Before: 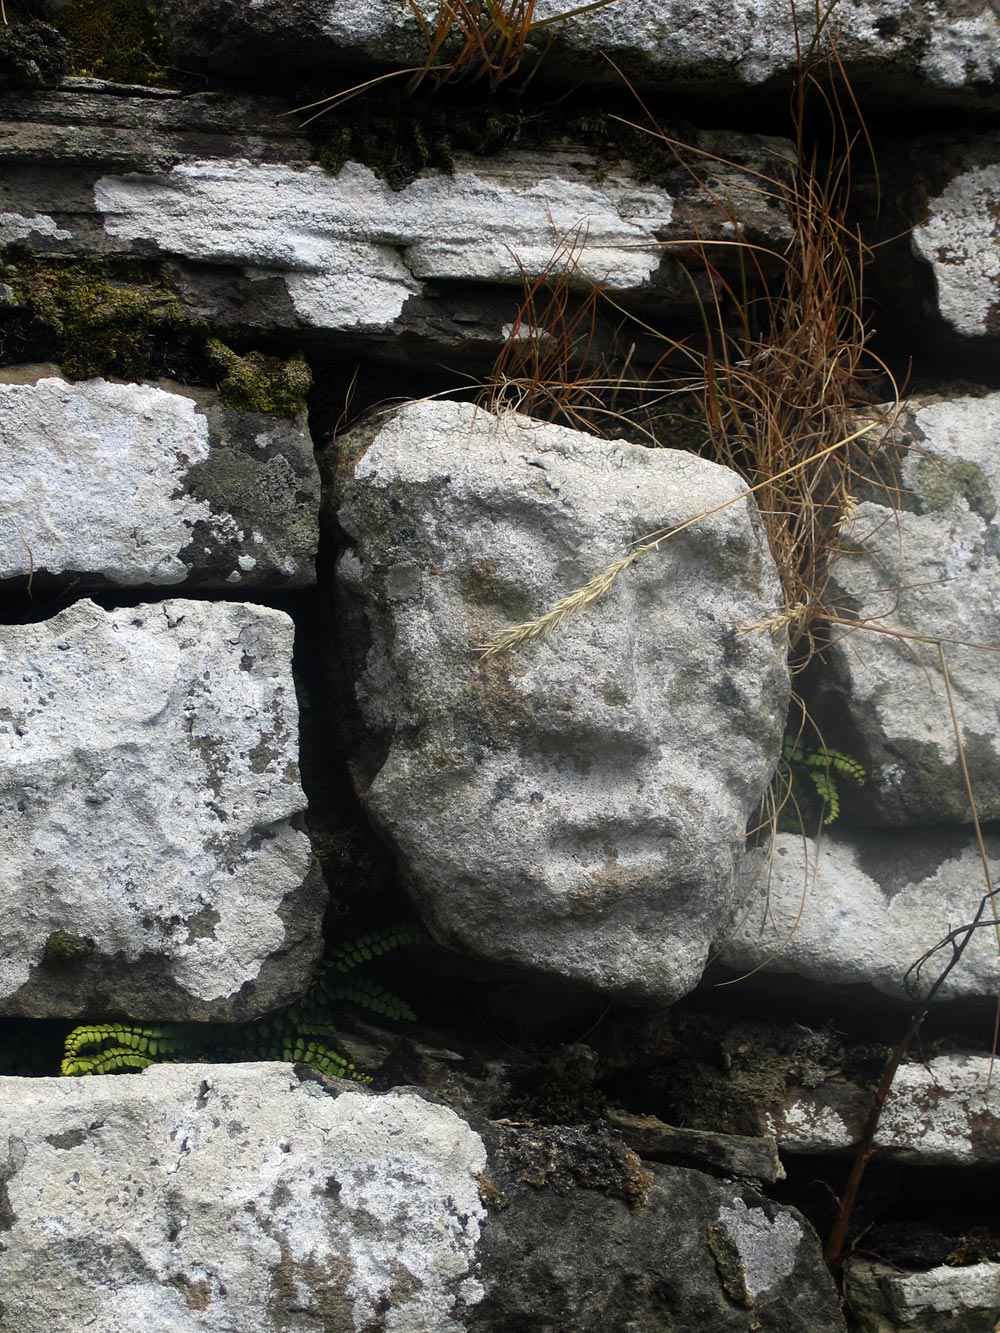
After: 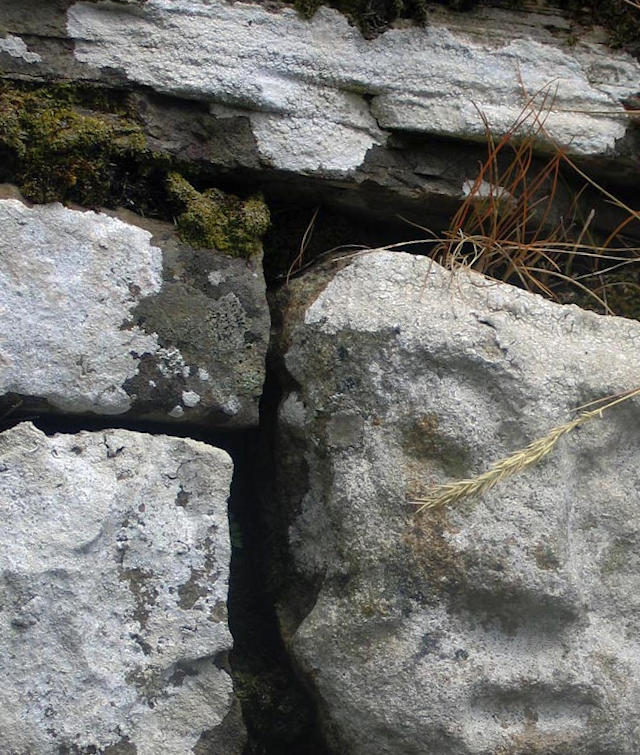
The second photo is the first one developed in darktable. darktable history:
shadows and highlights: on, module defaults
crop and rotate: angle -4.41°, left 2.266%, top 7.039%, right 27.333%, bottom 30.653%
